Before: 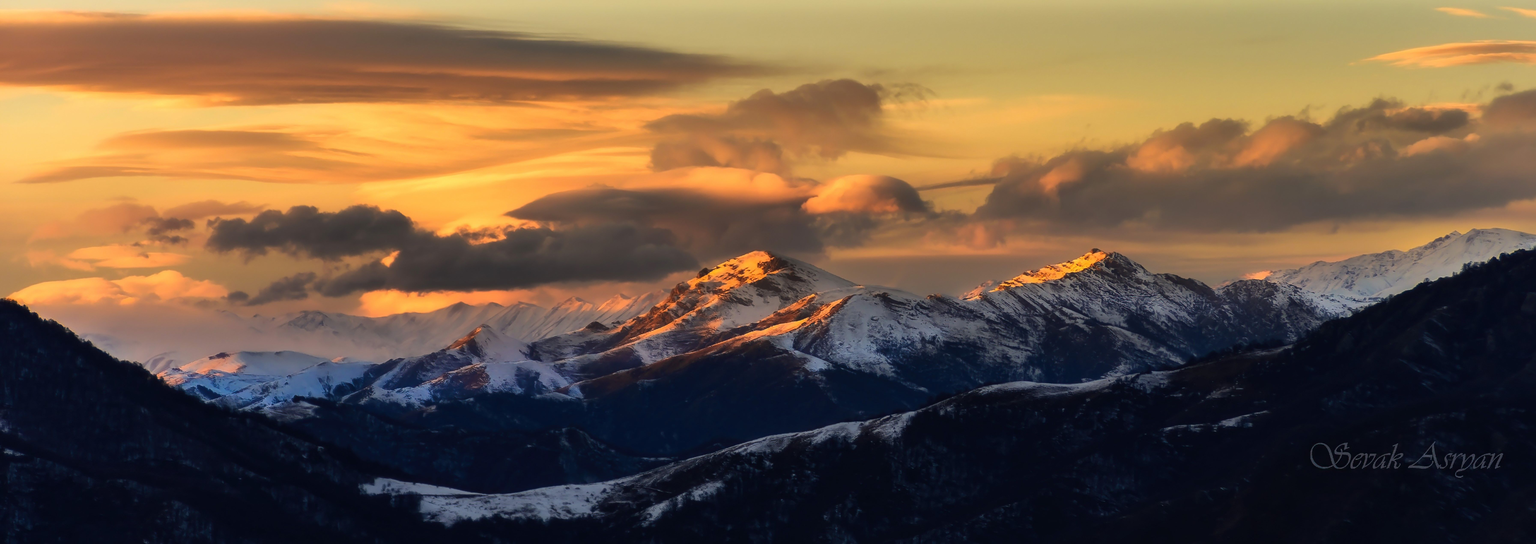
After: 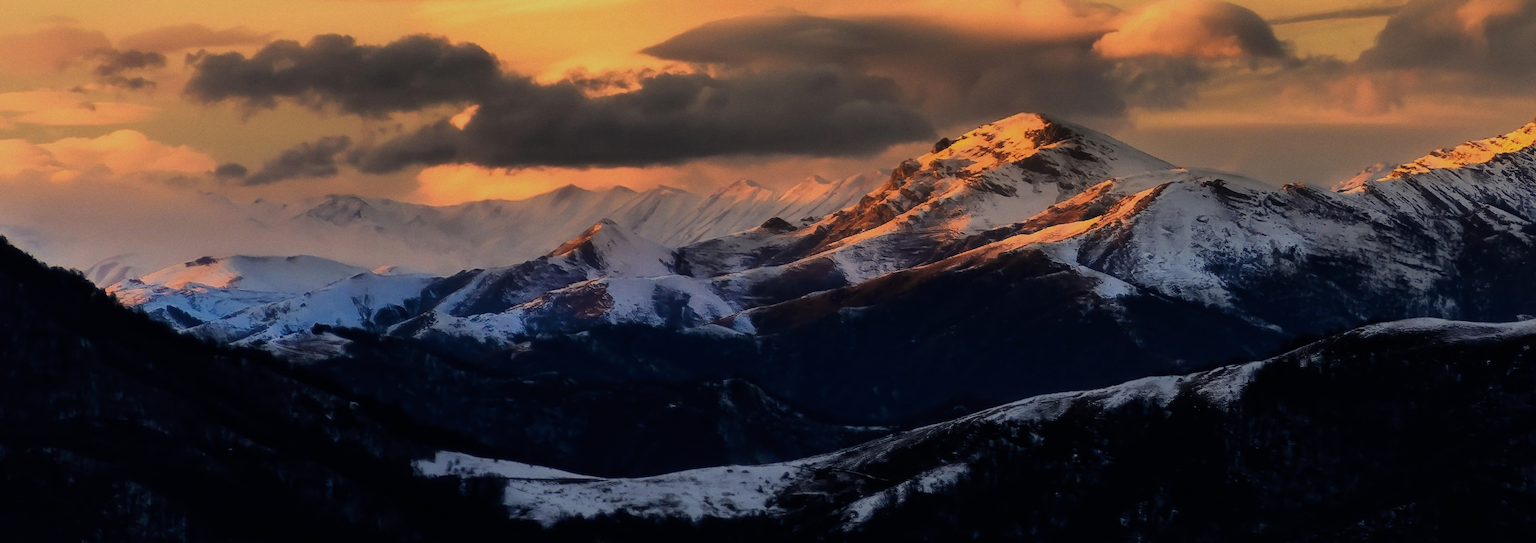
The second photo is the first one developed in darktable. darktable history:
crop and rotate: angle -0.82°, left 3.85%, top 31.828%, right 27.992%
grain: coarseness 0.09 ISO
filmic rgb: black relative exposure -7.65 EV, white relative exposure 4.56 EV, hardness 3.61
